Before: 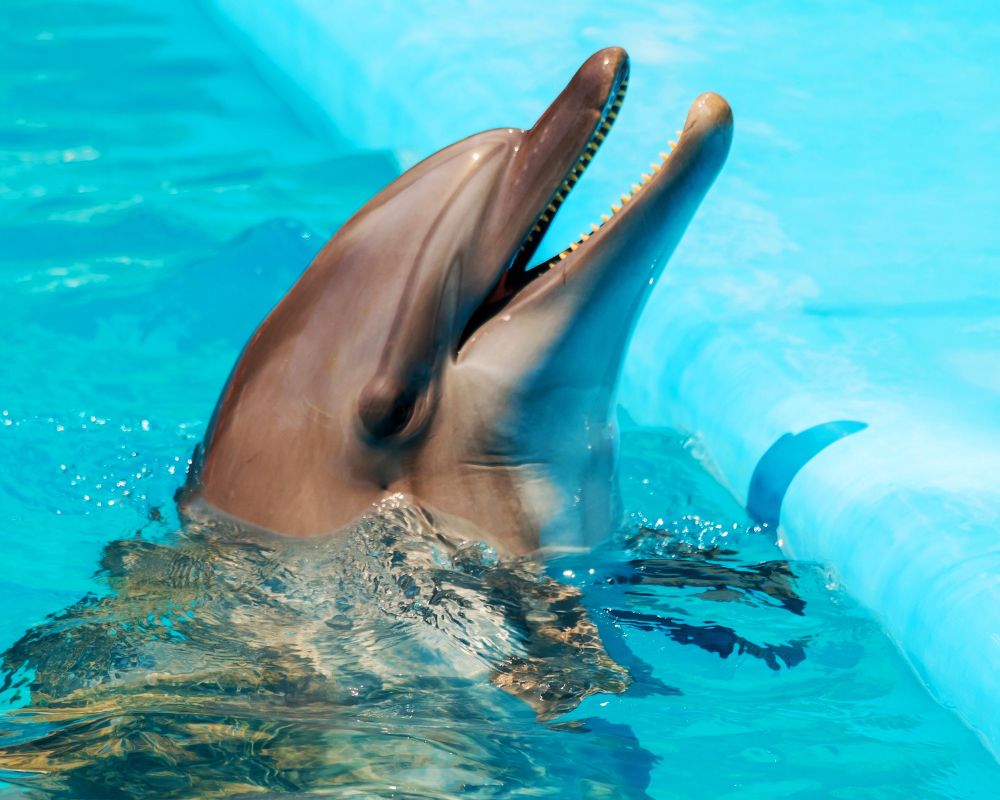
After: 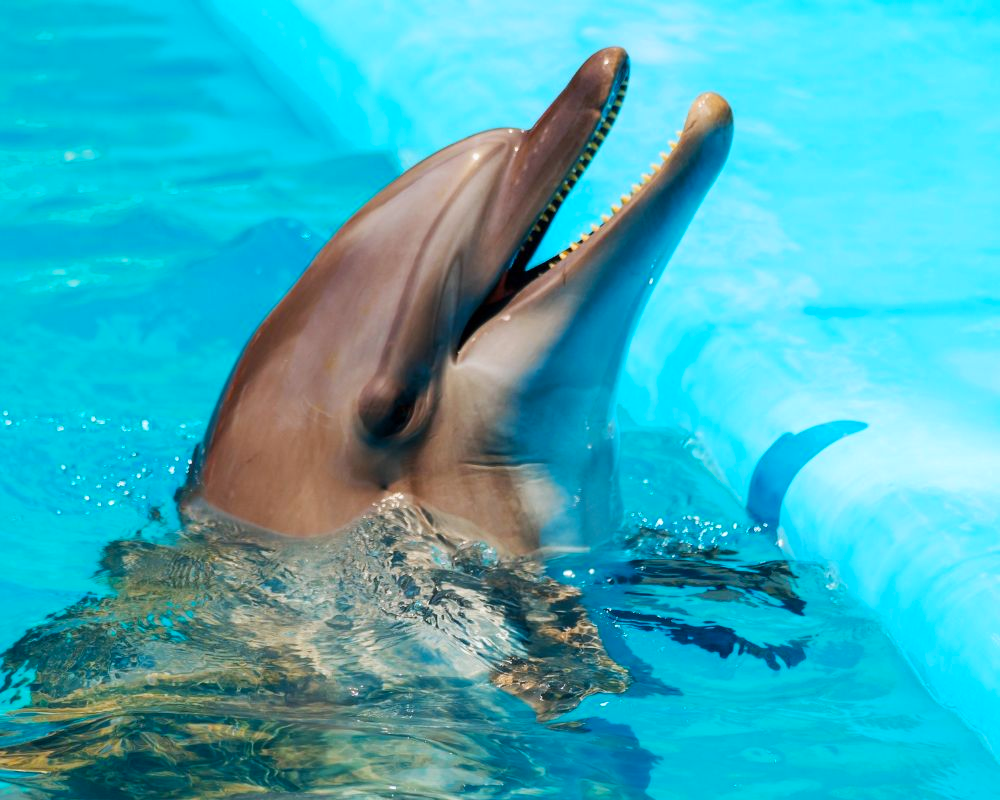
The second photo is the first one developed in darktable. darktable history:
color balance: output saturation 110%
white balance: red 0.98, blue 1.034
